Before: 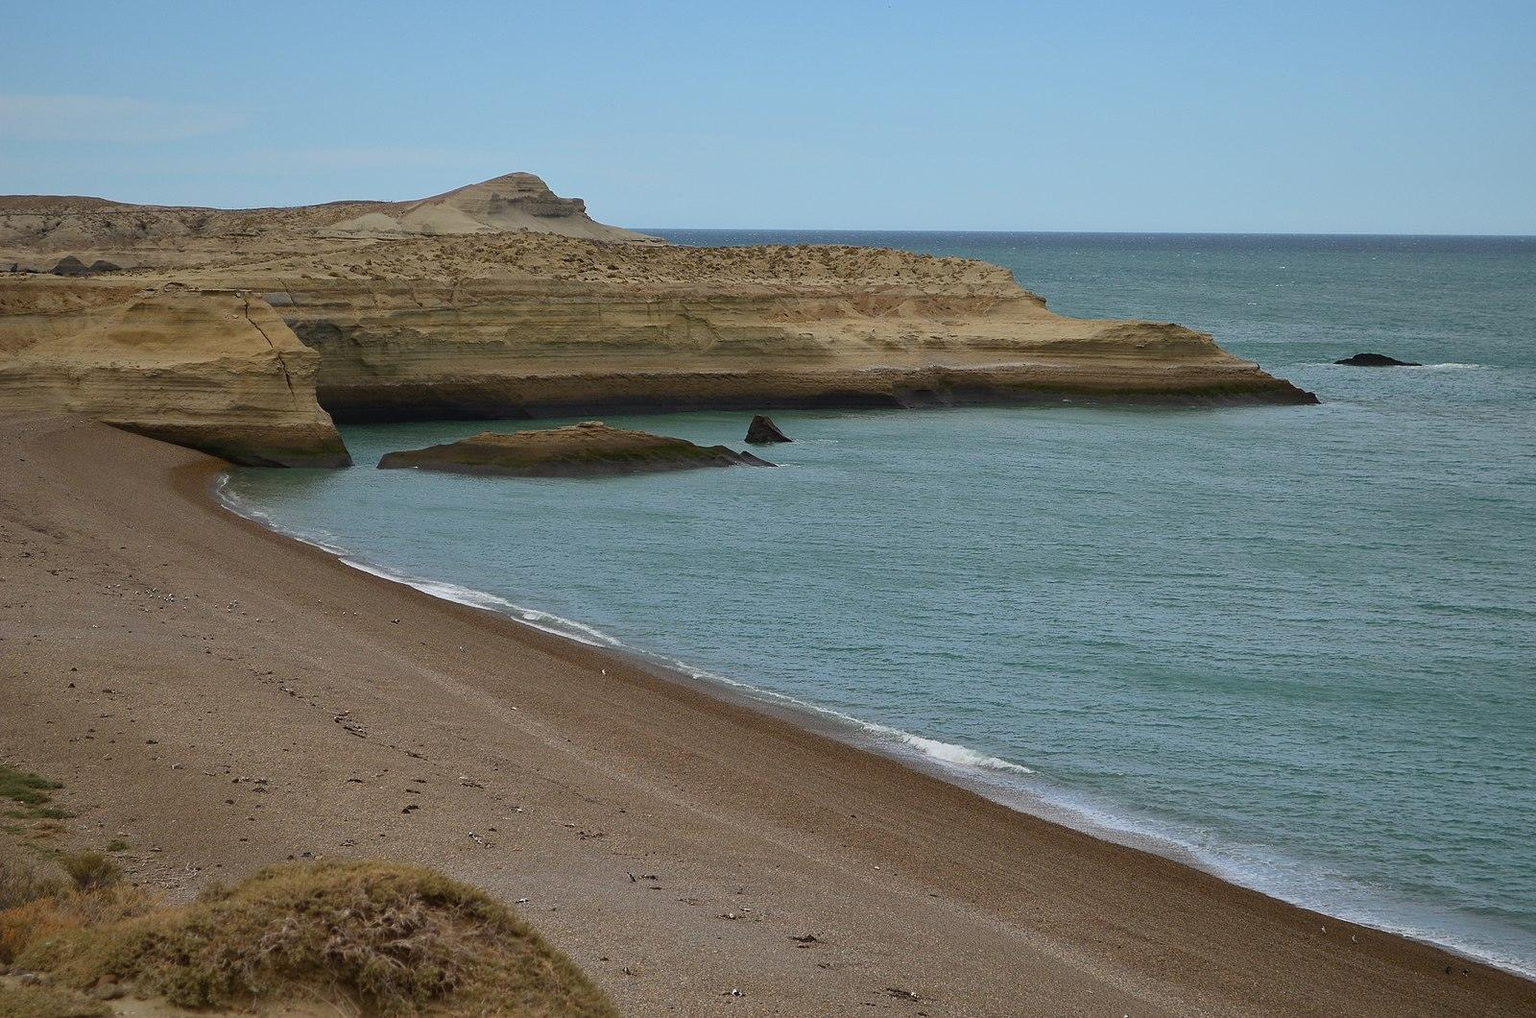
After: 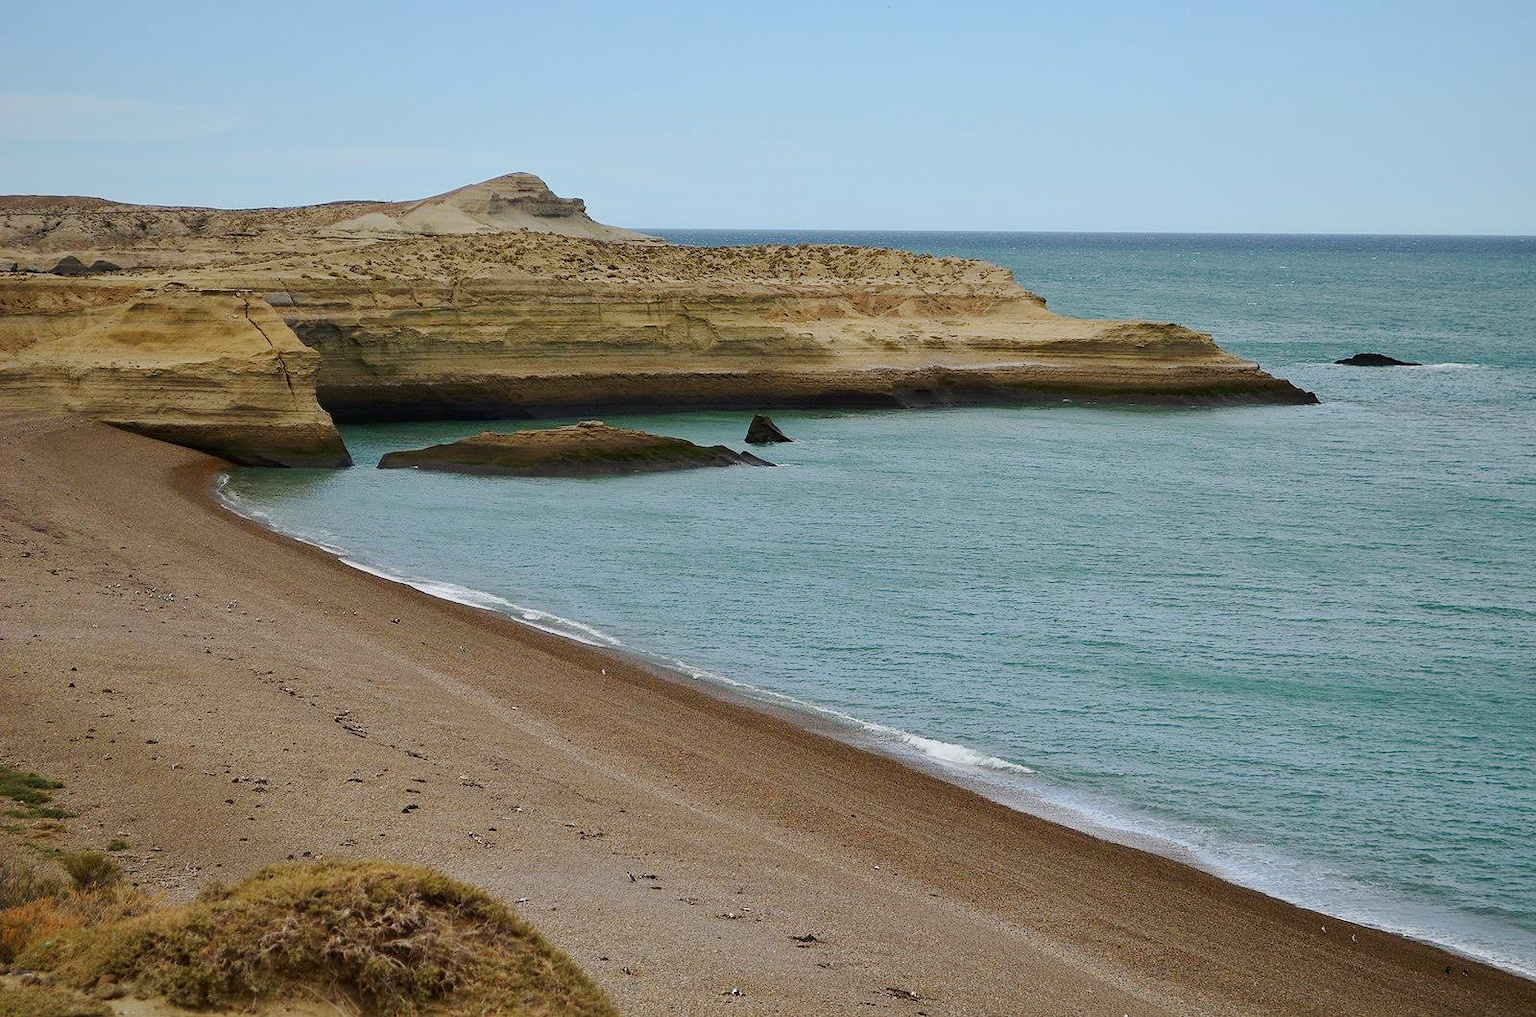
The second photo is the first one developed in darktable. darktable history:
tone curve: curves: ch0 [(0, 0) (0.035, 0.017) (0.131, 0.108) (0.279, 0.279) (0.476, 0.554) (0.617, 0.693) (0.704, 0.77) (0.801, 0.854) (0.895, 0.927) (1, 0.976)]; ch1 [(0, 0) (0.318, 0.278) (0.444, 0.427) (0.493, 0.493) (0.537, 0.547) (0.594, 0.616) (0.746, 0.764) (1, 1)]; ch2 [(0, 0) (0.316, 0.292) (0.381, 0.37) (0.423, 0.448) (0.476, 0.482) (0.502, 0.498) (0.529, 0.532) (0.583, 0.608) (0.639, 0.657) (0.7, 0.7) (0.861, 0.808) (1, 0.951)], preserve colors none
